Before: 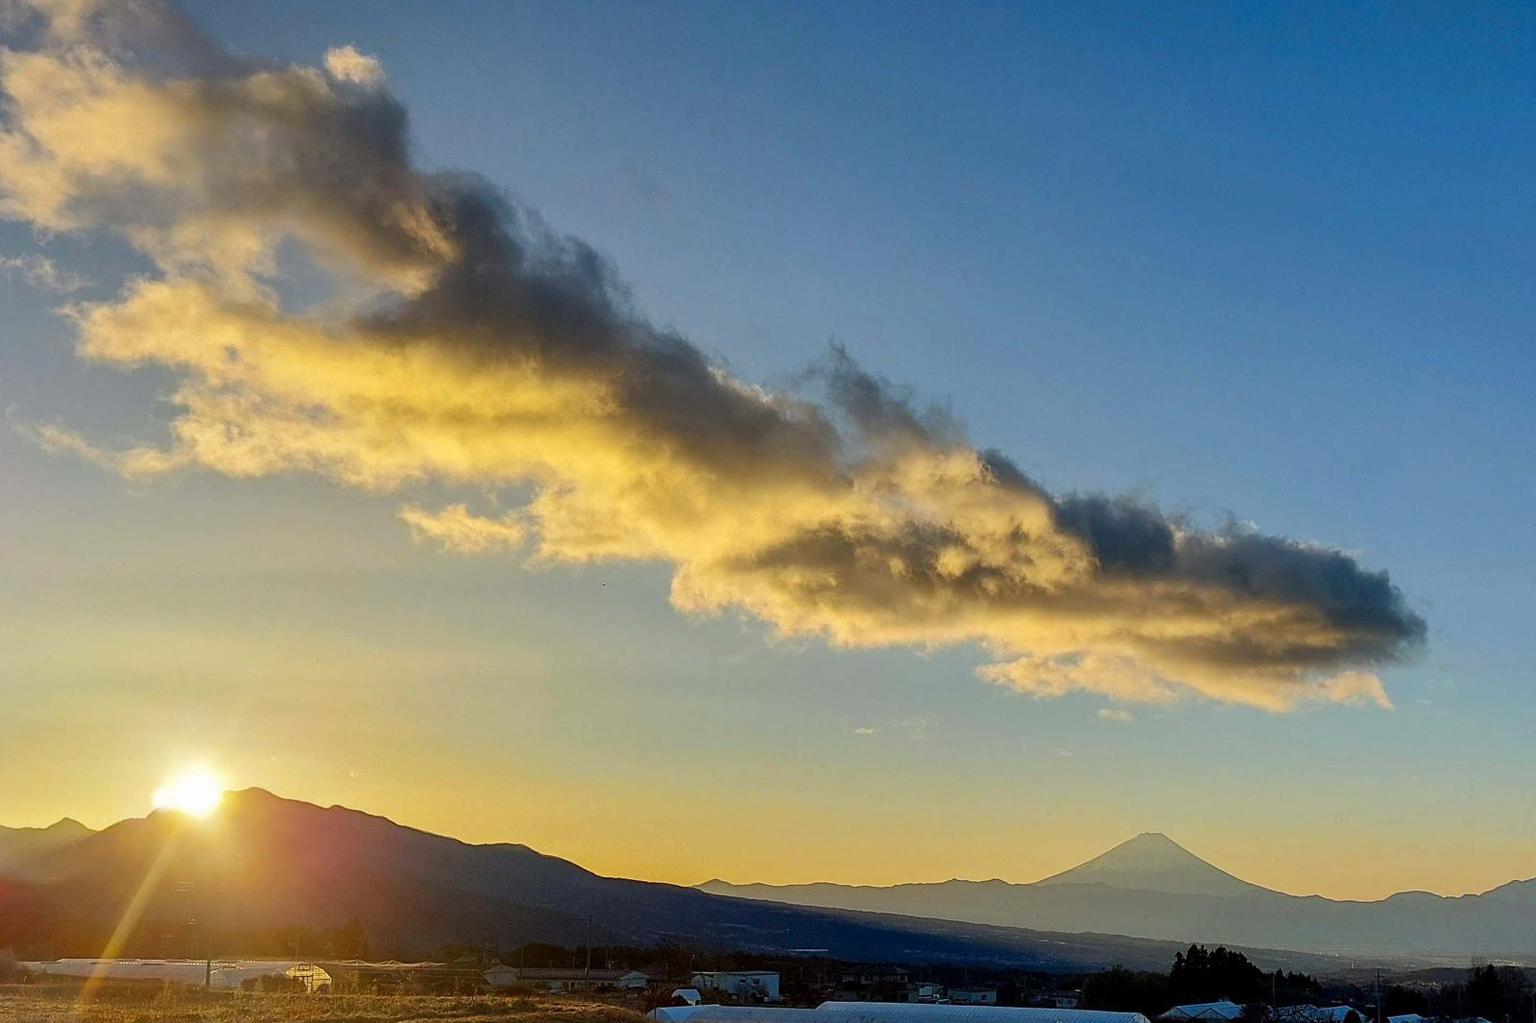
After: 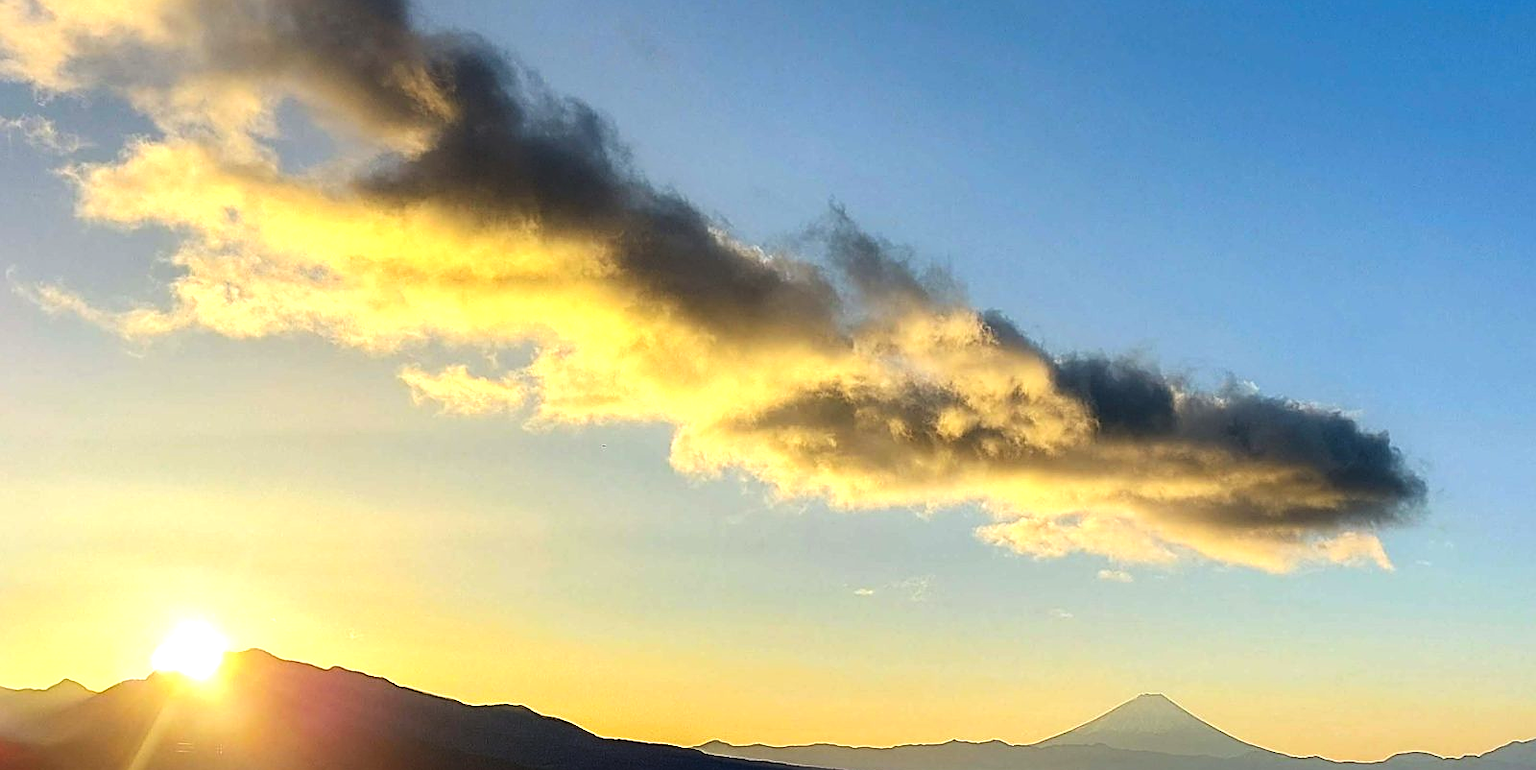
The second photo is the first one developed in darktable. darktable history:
crop: top 13.609%, bottom 11.027%
sharpen: on, module defaults
tone equalizer: -8 EV -1.05 EV, -7 EV -0.991 EV, -6 EV -0.864 EV, -5 EV -0.611 EV, -3 EV 0.546 EV, -2 EV 0.87 EV, -1 EV 0.986 EV, +0 EV 1.08 EV, smoothing diameter 2.17%, edges refinement/feathering 15.33, mask exposure compensation -1.57 EV, filter diffusion 5
contrast brightness saturation: contrast -0.025, brightness -0.015, saturation 0.04
